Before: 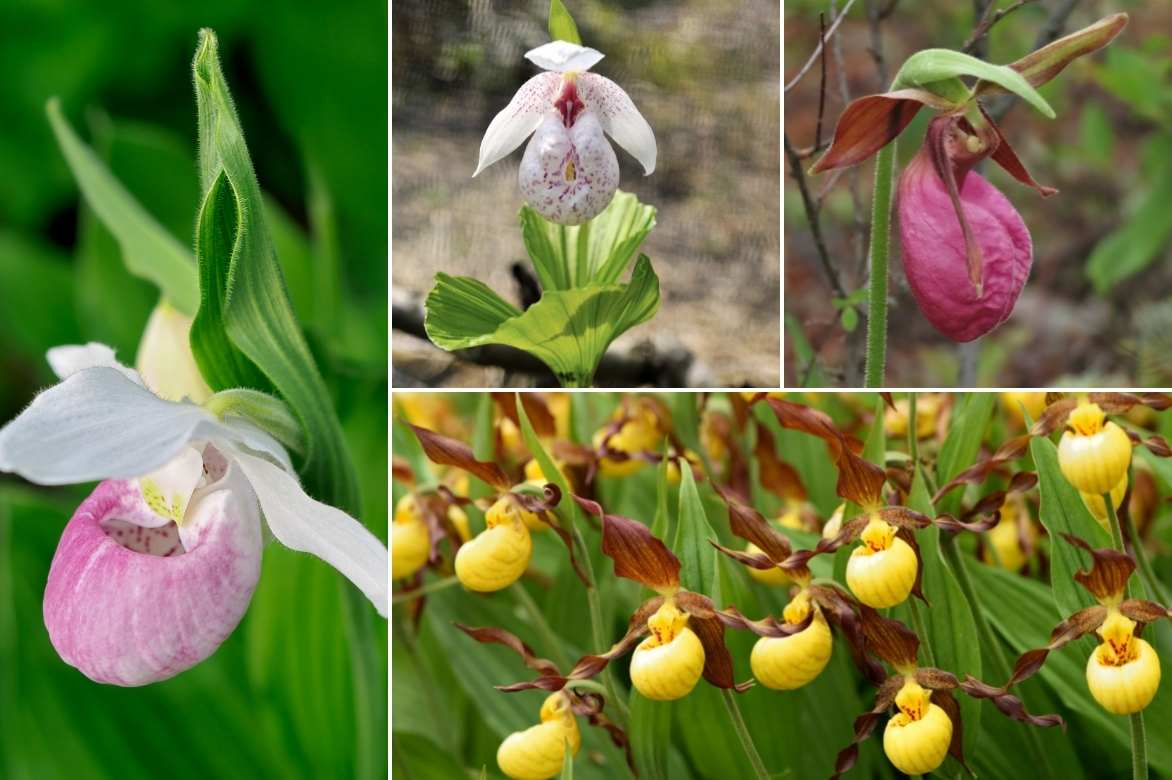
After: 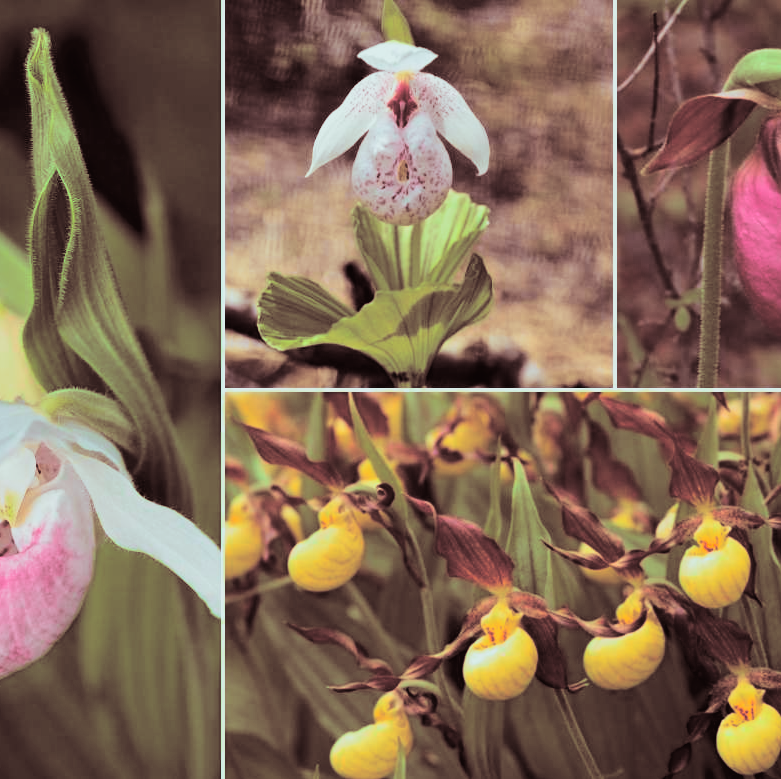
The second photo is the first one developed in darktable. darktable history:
crop and rotate: left 14.385%, right 18.948%
tone curve: curves: ch0 [(0, 0.018) (0.036, 0.038) (0.15, 0.131) (0.27, 0.247) (0.503, 0.556) (0.763, 0.785) (1, 0.919)]; ch1 [(0, 0) (0.203, 0.158) (0.333, 0.283) (0.451, 0.417) (0.502, 0.5) (0.519, 0.522) (0.562, 0.588) (0.603, 0.664) (0.722, 0.813) (1, 1)]; ch2 [(0, 0) (0.29, 0.295) (0.404, 0.436) (0.497, 0.499) (0.521, 0.523) (0.561, 0.605) (0.639, 0.664) (0.712, 0.764) (1, 1)], color space Lab, independent channels, preserve colors none
contrast brightness saturation: saturation -0.05
split-toning: shadows › saturation 0.3, highlights › hue 180°, highlights › saturation 0.3, compress 0%
color correction: highlights a* 0.003, highlights b* -0.283
